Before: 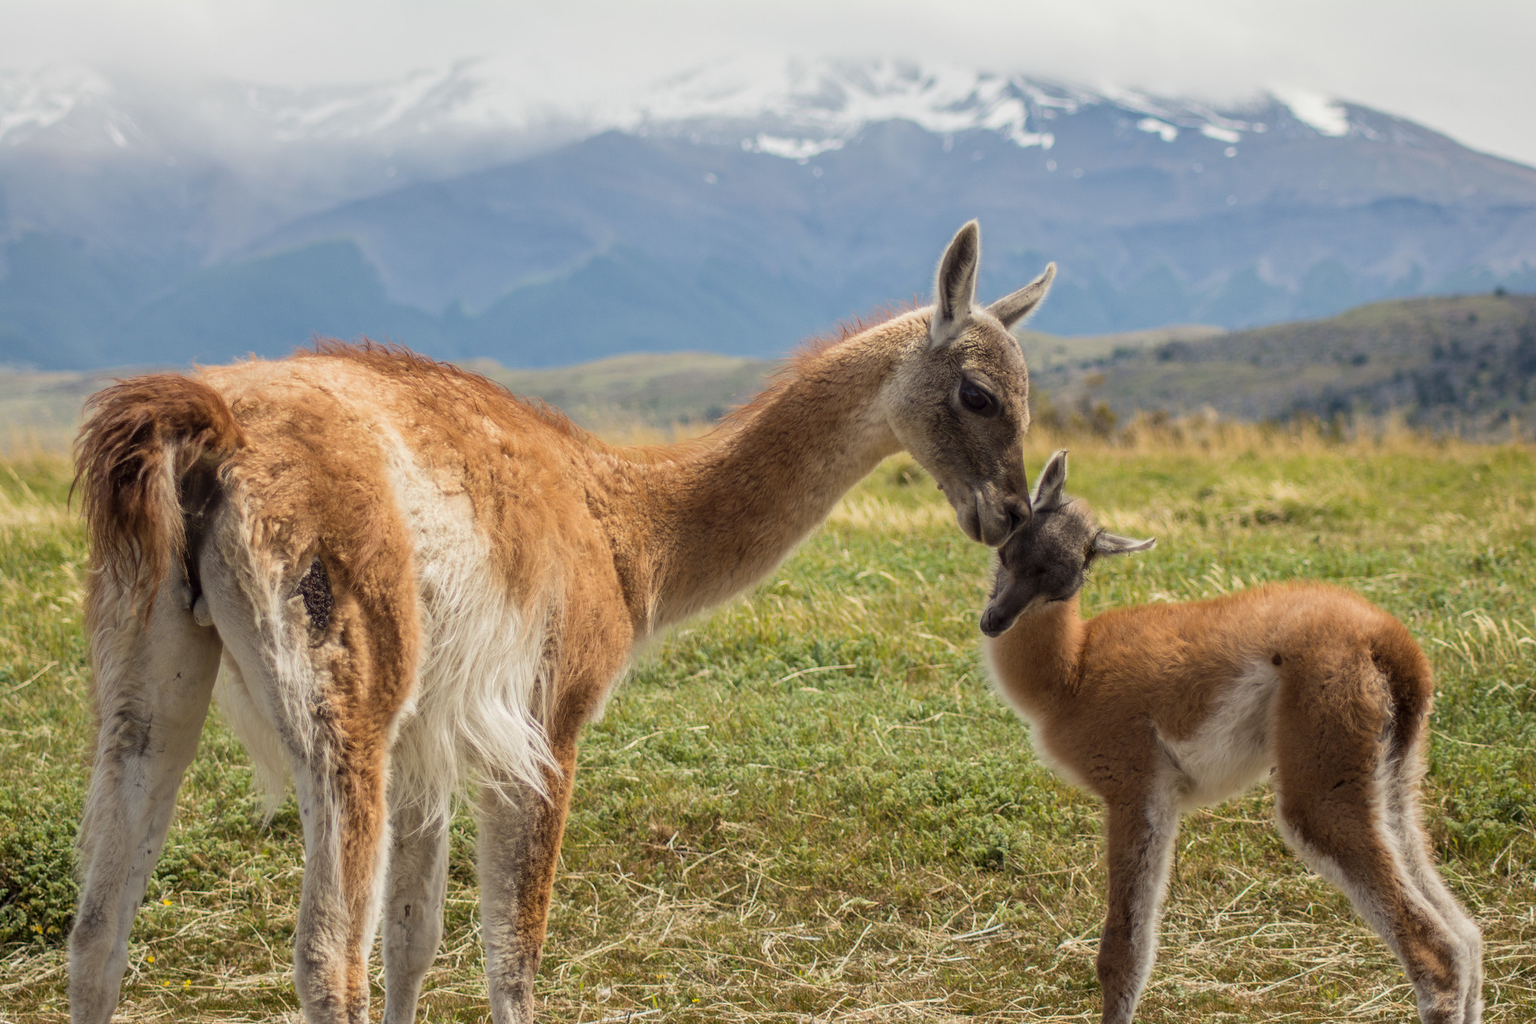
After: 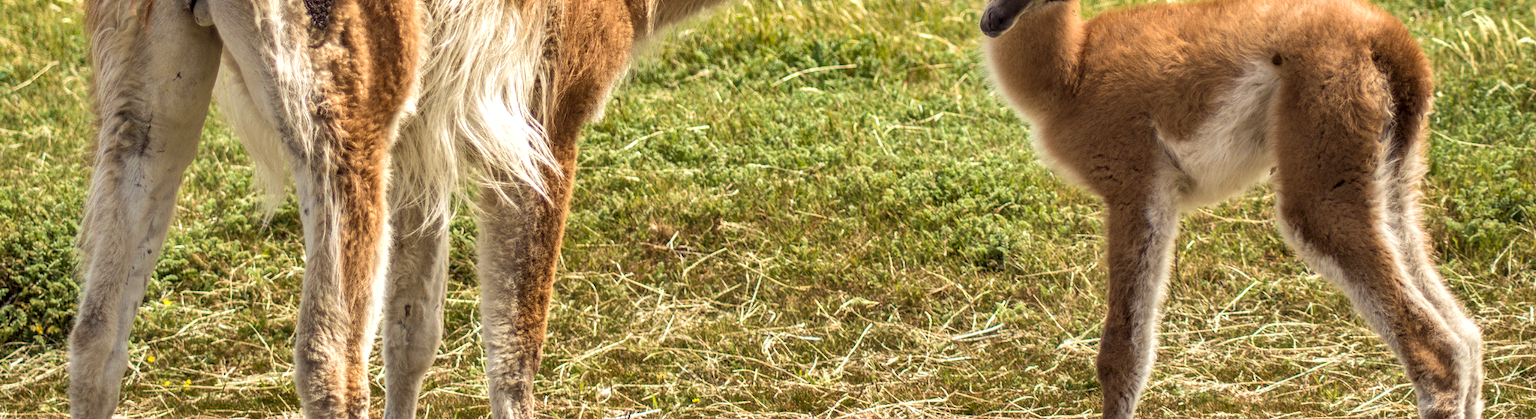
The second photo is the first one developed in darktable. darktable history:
crop and rotate: top 58.65%, bottom 0.333%
velvia: on, module defaults
exposure: exposure 0.605 EV, compensate highlight preservation false
local contrast: on, module defaults
tone equalizer: edges refinement/feathering 500, mask exposure compensation -1.57 EV, preserve details no
shadows and highlights: radius 102.57, shadows 50.35, highlights -64.92, soften with gaussian
